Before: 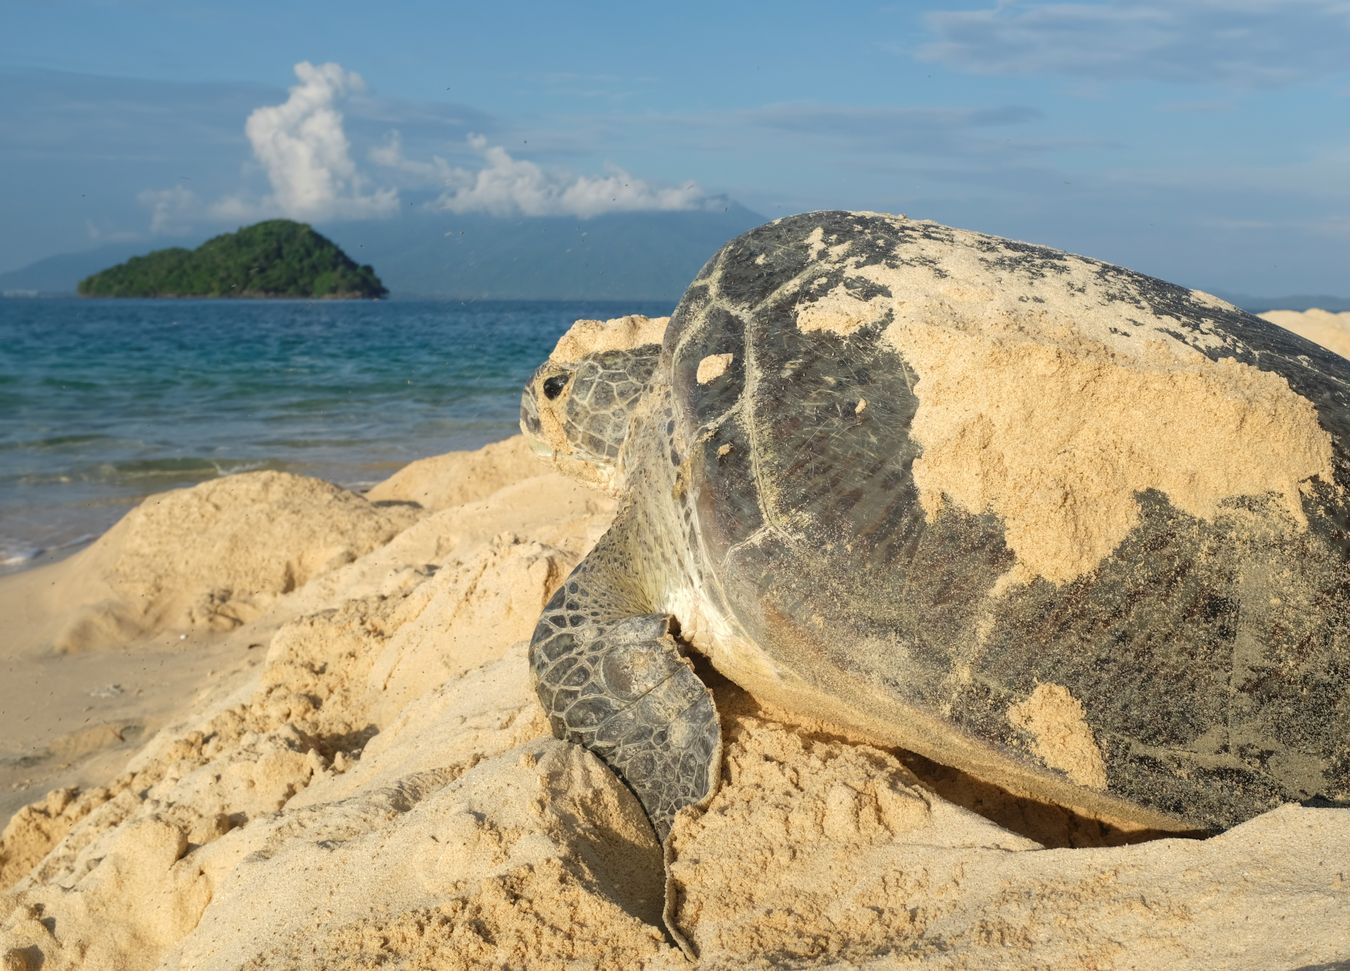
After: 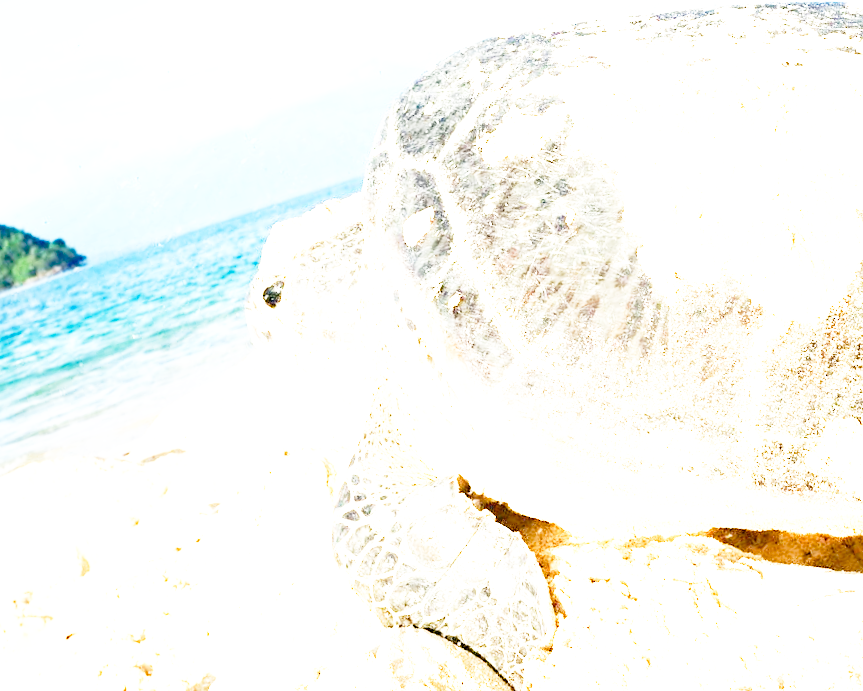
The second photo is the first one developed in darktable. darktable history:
haze removal: compatibility mode true, adaptive false
exposure: black level correction 0.001, exposure 1.398 EV, compensate highlight preservation false
crop and rotate: angle 18.44°, left 6.984%, right 4.162%, bottom 1.158%
base curve: curves: ch0 [(0, 0) (0.012, 0.01) (0.073, 0.168) (0.31, 0.711) (0.645, 0.957) (1, 1)], preserve colors none
color balance rgb: perceptual saturation grading › global saturation 20%, perceptual saturation grading › highlights -50.418%, perceptual saturation grading › shadows 30.275%, contrast 4.808%
tone equalizer: -8 EV -0.733 EV, -7 EV -0.733 EV, -6 EV -0.609 EV, -5 EV -0.386 EV, -3 EV 0.375 EV, -2 EV 0.6 EV, -1 EV 0.675 EV, +0 EV 0.729 EV
